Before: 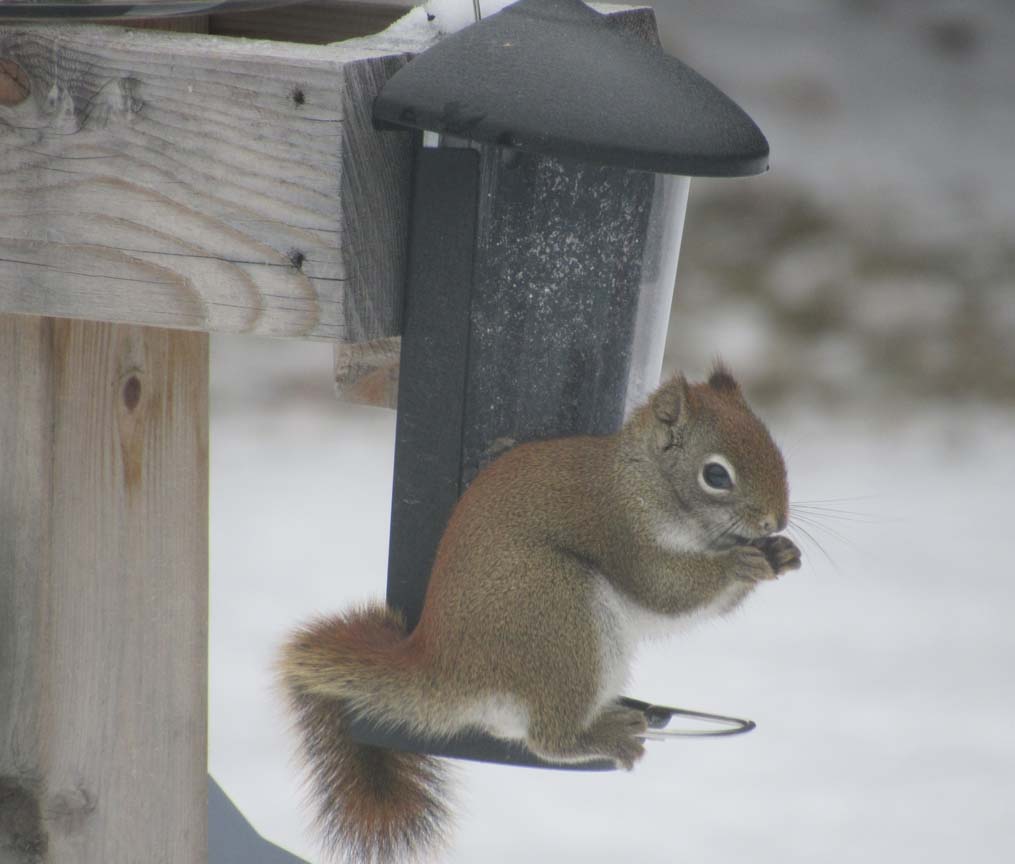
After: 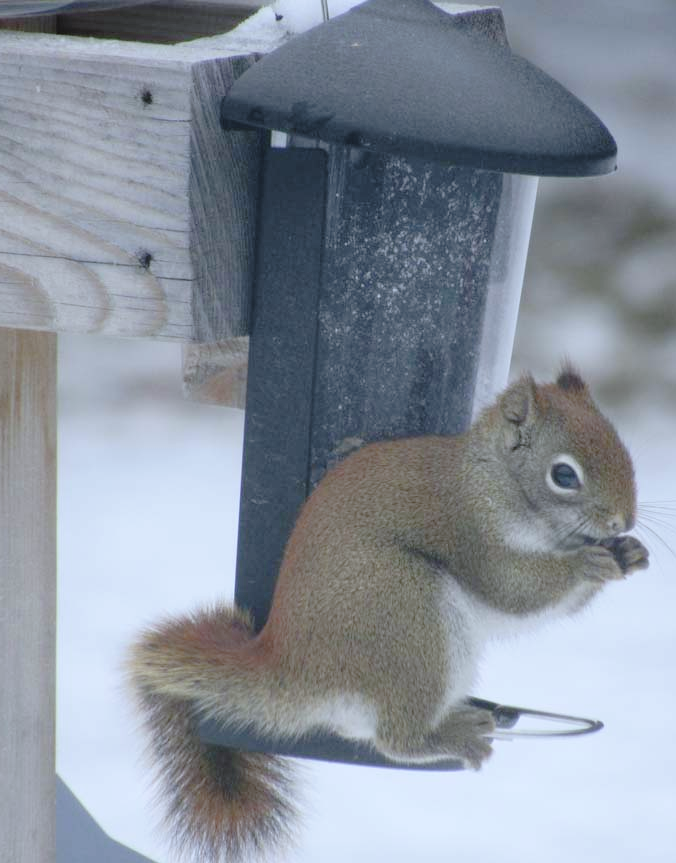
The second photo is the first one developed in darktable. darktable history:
white balance: red 0.931, blue 1.11
crop and rotate: left 15.055%, right 18.278%
tone curve: curves: ch0 [(0, 0) (0.003, 0.025) (0.011, 0.027) (0.025, 0.032) (0.044, 0.037) (0.069, 0.044) (0.1, 0.054) (0.136, 0.084) (0.177, 0.128) (0.224, 0.196) (0.277, 0.281) (0.335, 0.376) (0.399, 0.461) (0.468, 0.534) (0.543, 0.613) (0.623, 0.692) (0.709, 0.77) (0.801, 0.849) (0.898, 0.934) (1, 1)], preserve colors none
